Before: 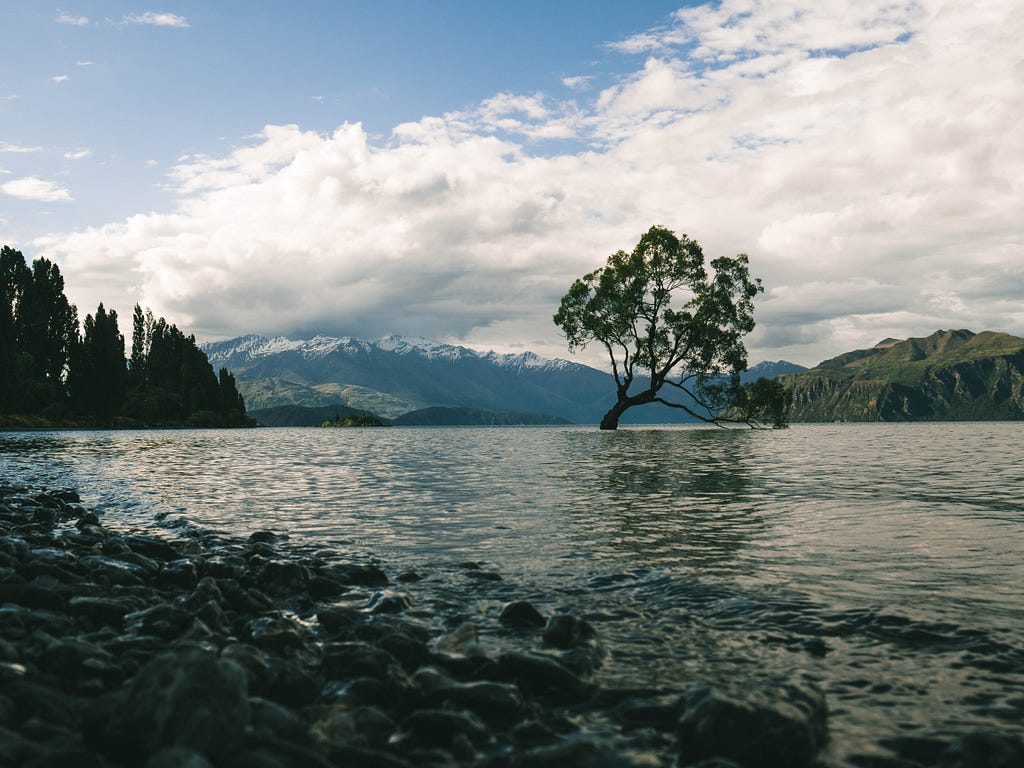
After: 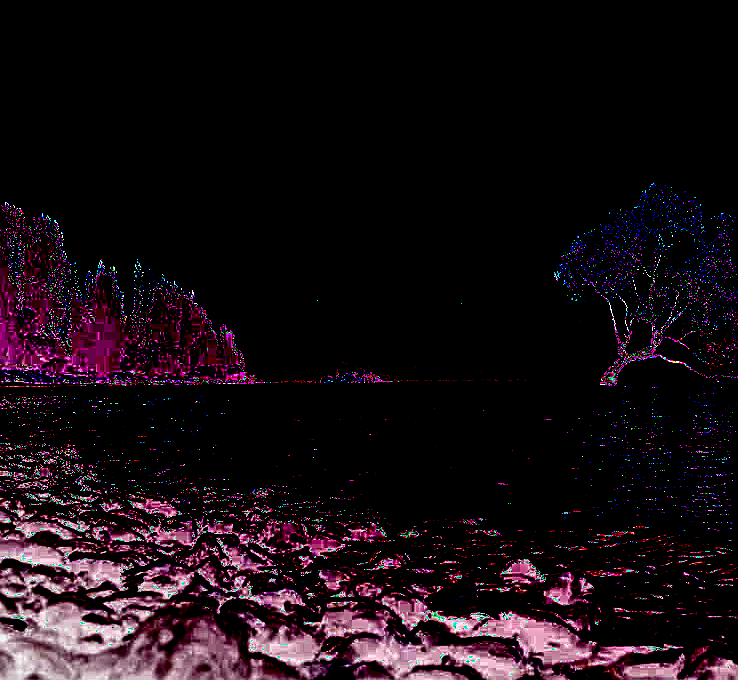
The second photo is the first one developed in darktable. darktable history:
shadows and highlights: low approximation 0.01, soften with gaussian
haze removal: strength 0.289, distance 0.25, compatibility mode true, adaptive false
crop: top 5.804%, right 27.845%, bottom 5.559%
sharpen: on, module defaults
exposure: exposure 7.931 EV, compensate highlight preservation false
